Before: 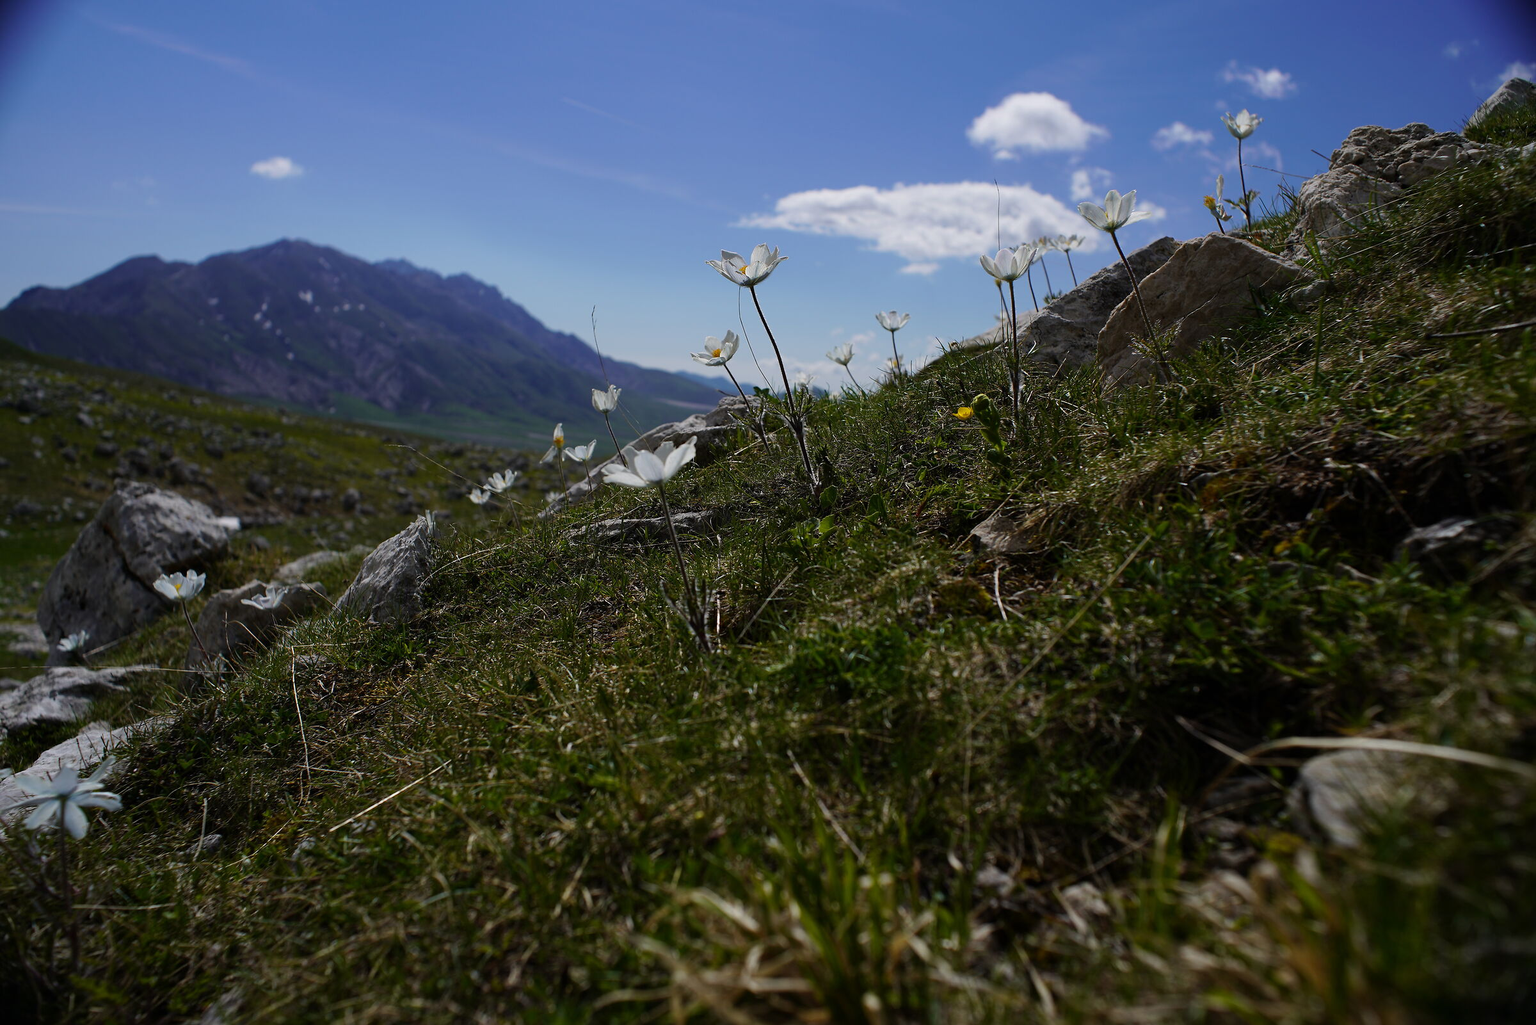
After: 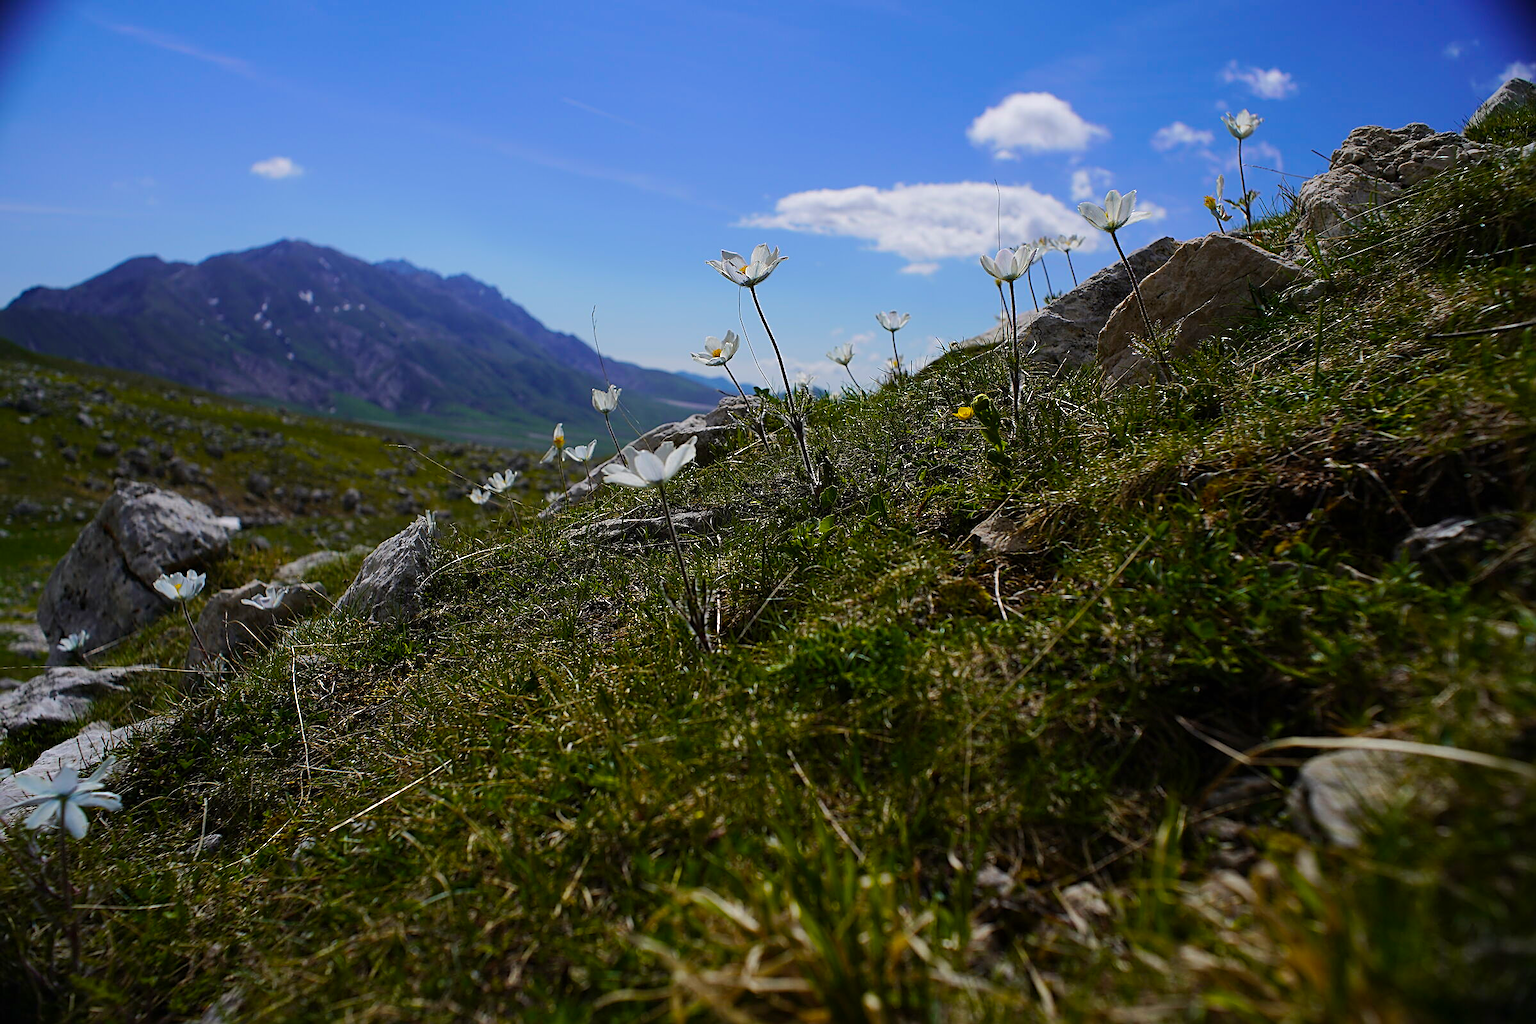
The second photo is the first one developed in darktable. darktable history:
sharpen: amount 0.6
color balance rgb: perceptual saturation grading › global saturation 25%, perceptual brilliance grading › mid-tones 10%, perceptual brilliance grading › shadows 15%, global vibrance 20%
